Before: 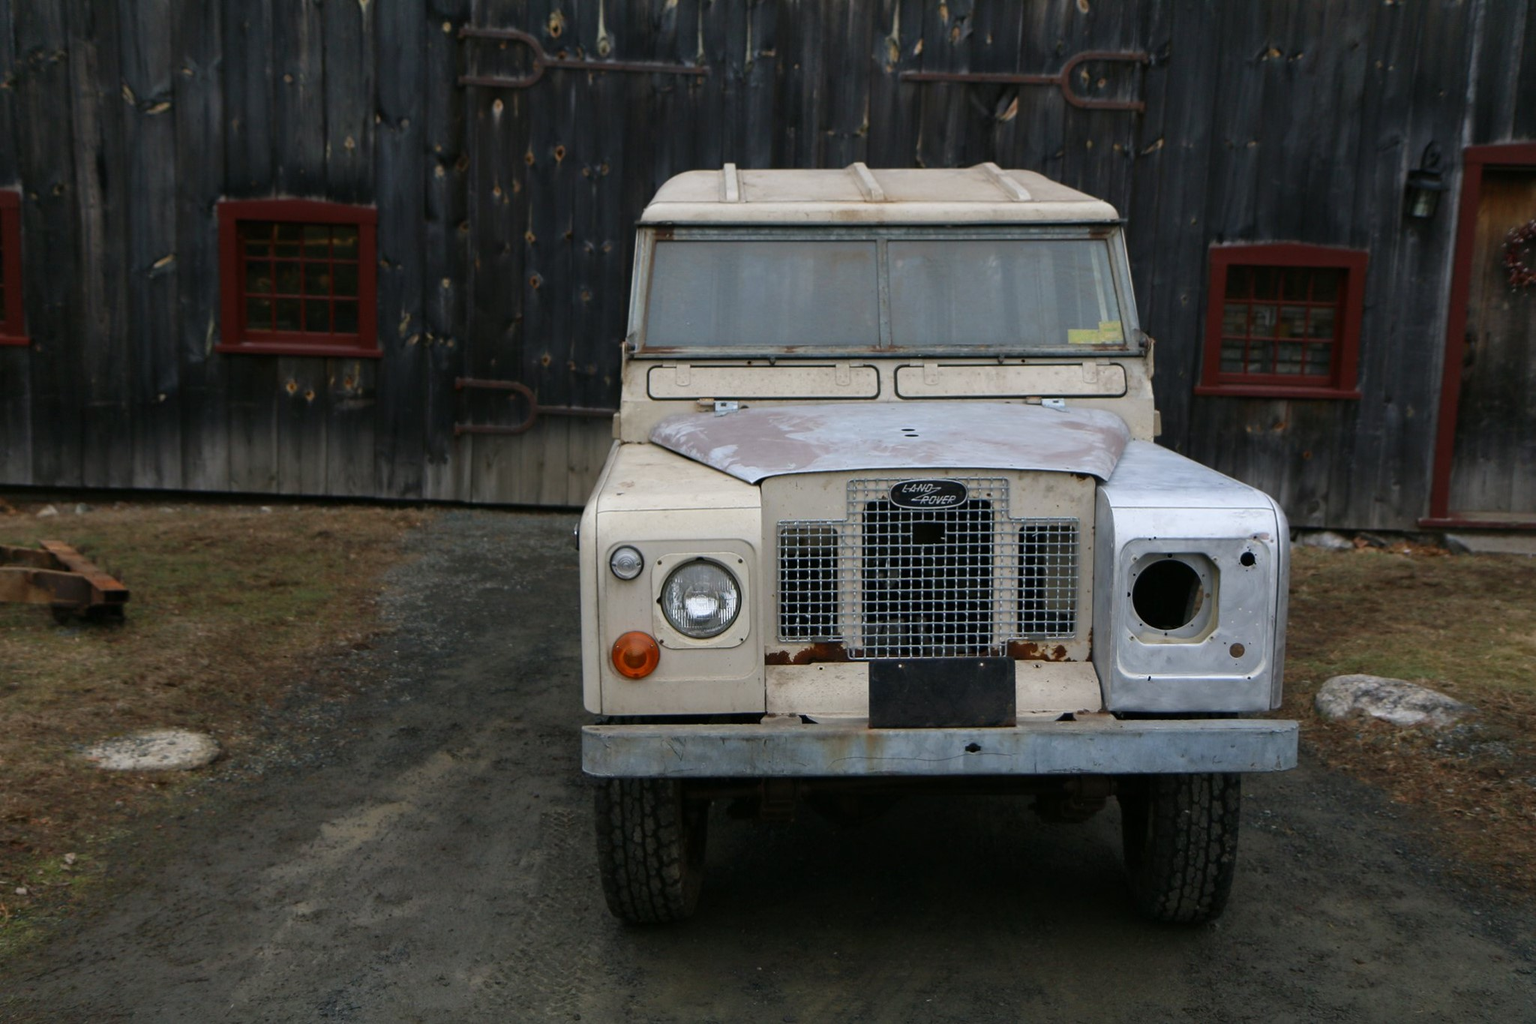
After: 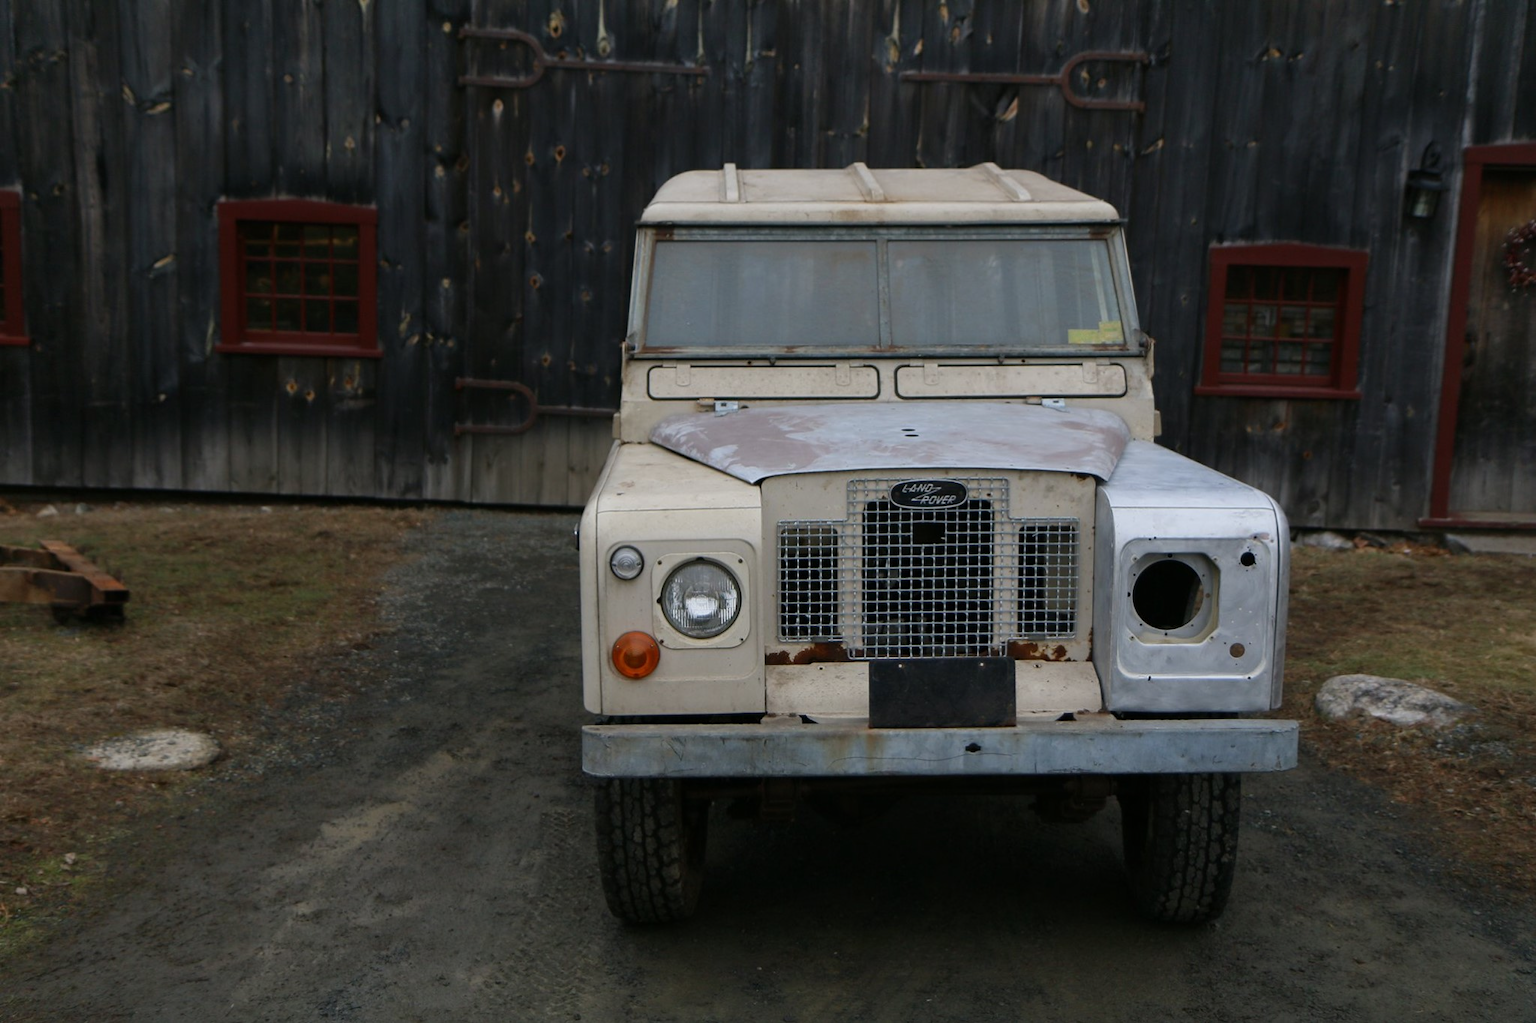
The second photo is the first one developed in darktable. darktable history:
exposure: exposure -0.249 EV, compensate highlight preservation false
